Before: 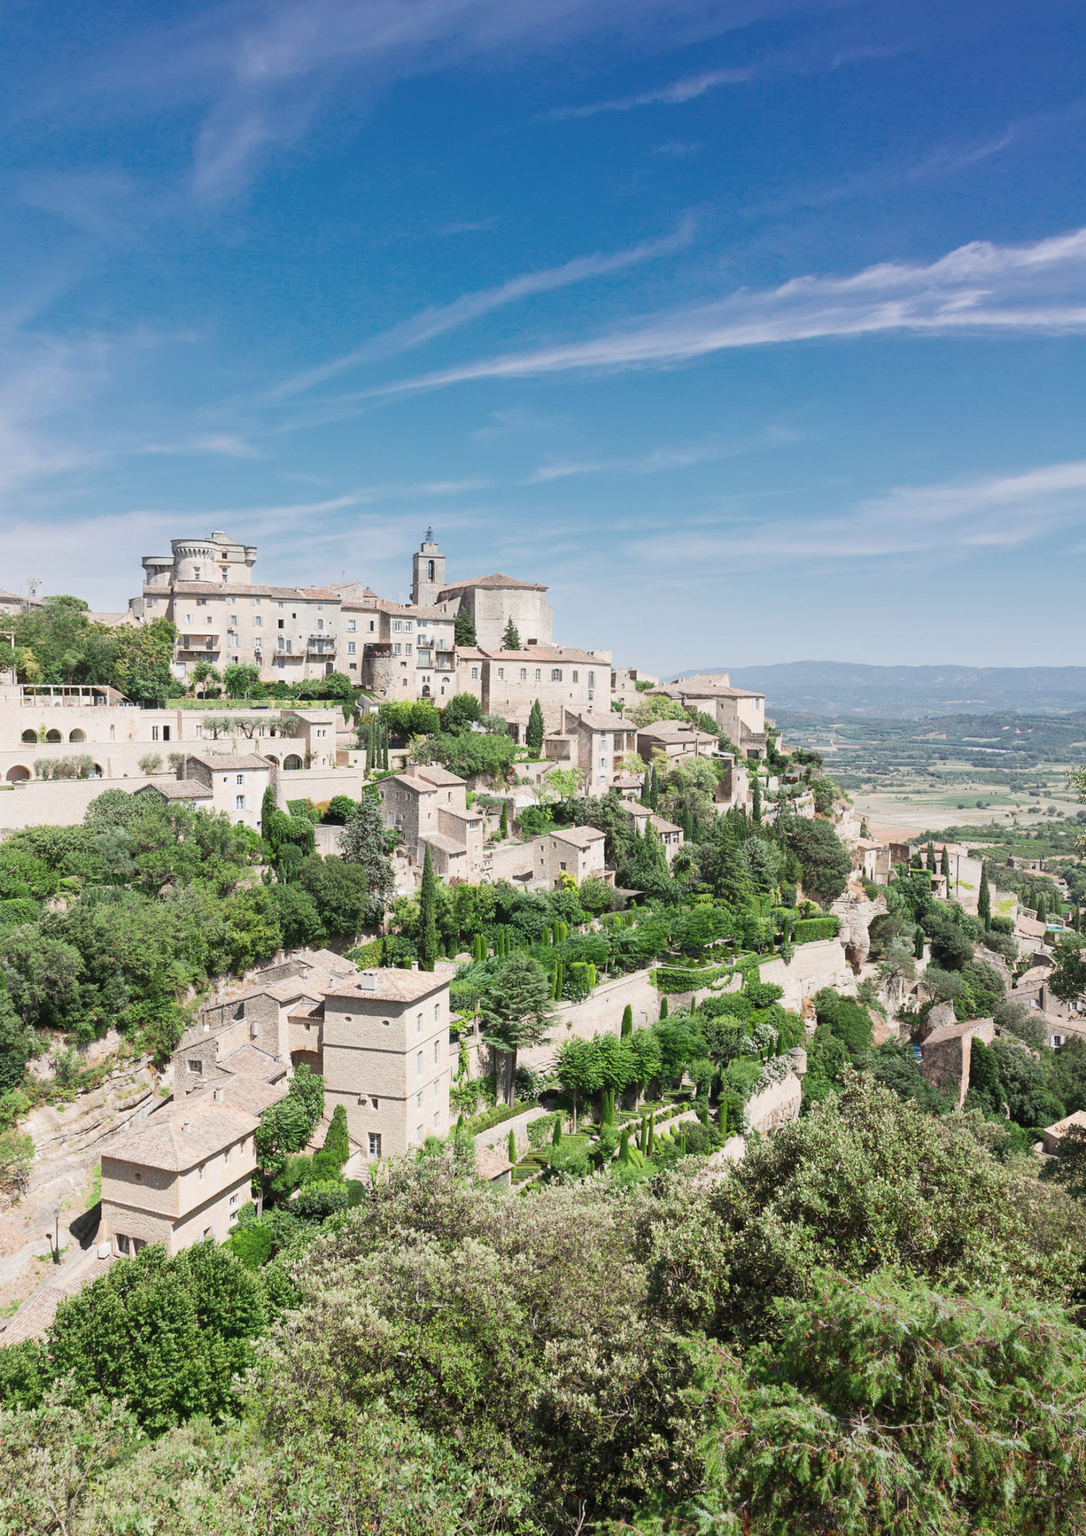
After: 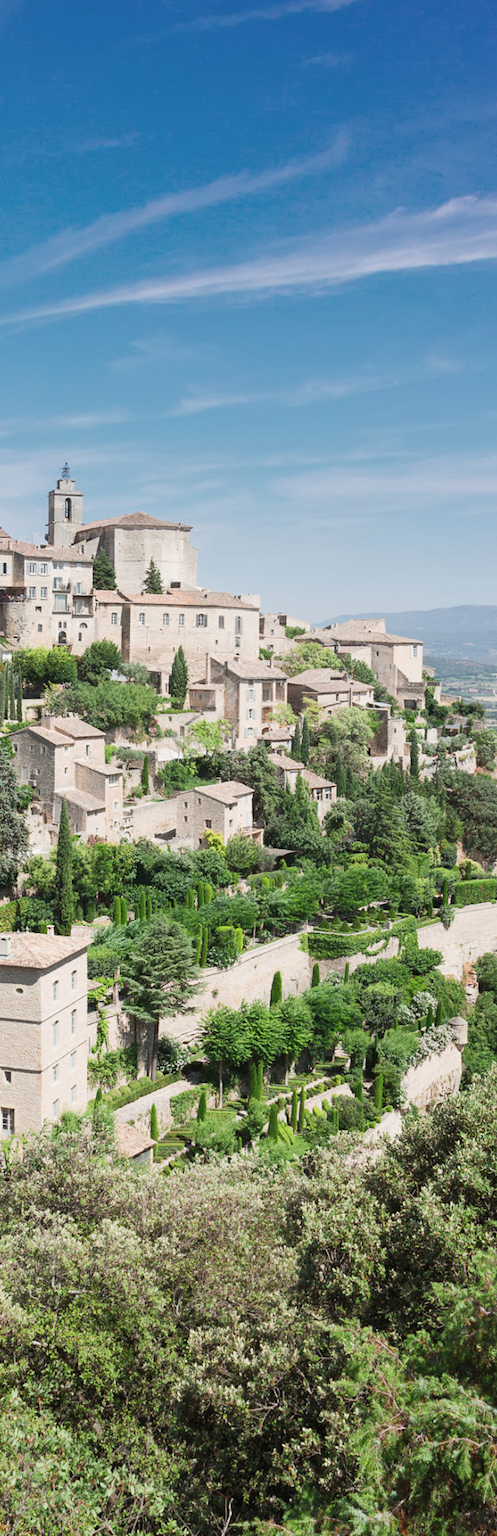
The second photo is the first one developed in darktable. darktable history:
crop: left 33.857%, top 6.046%, right 23.082%
